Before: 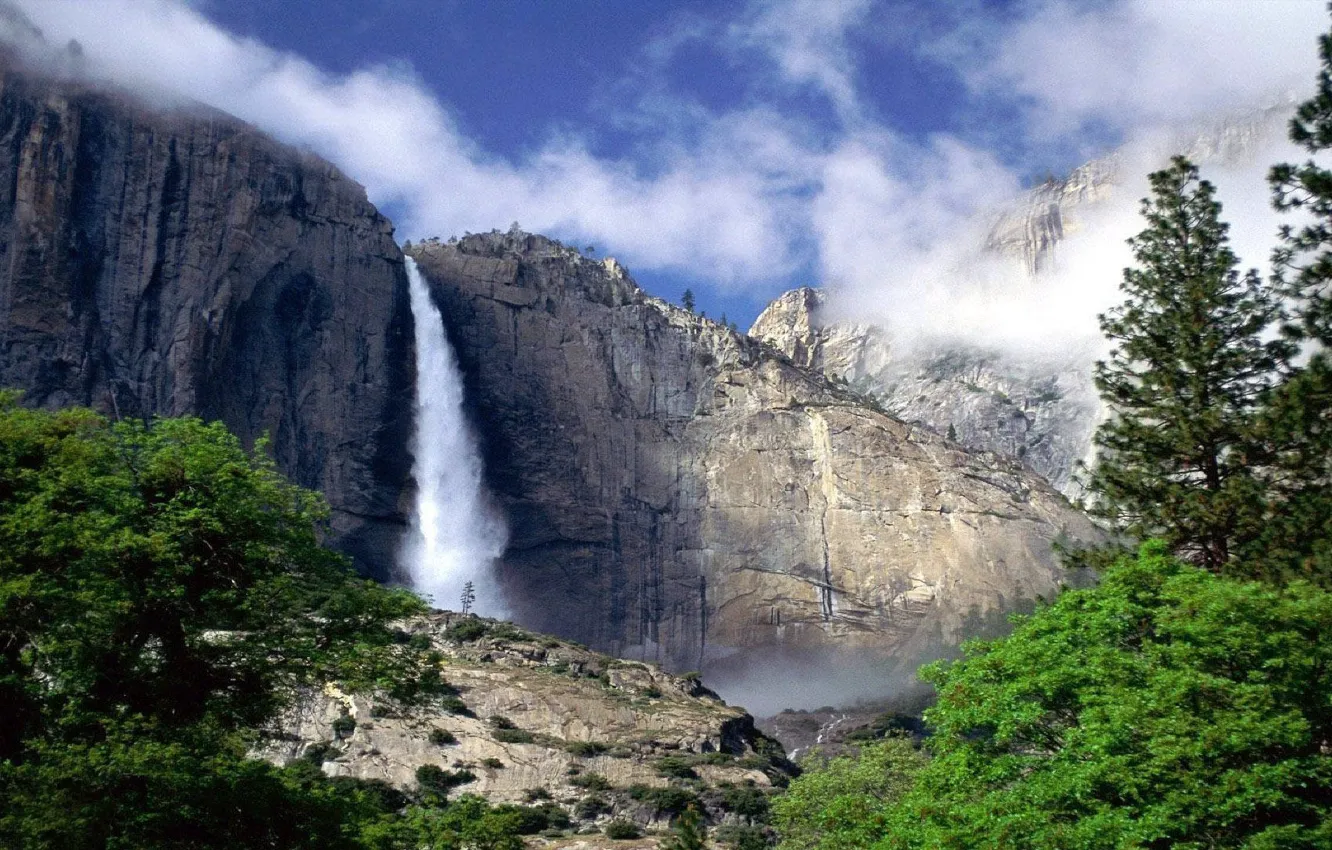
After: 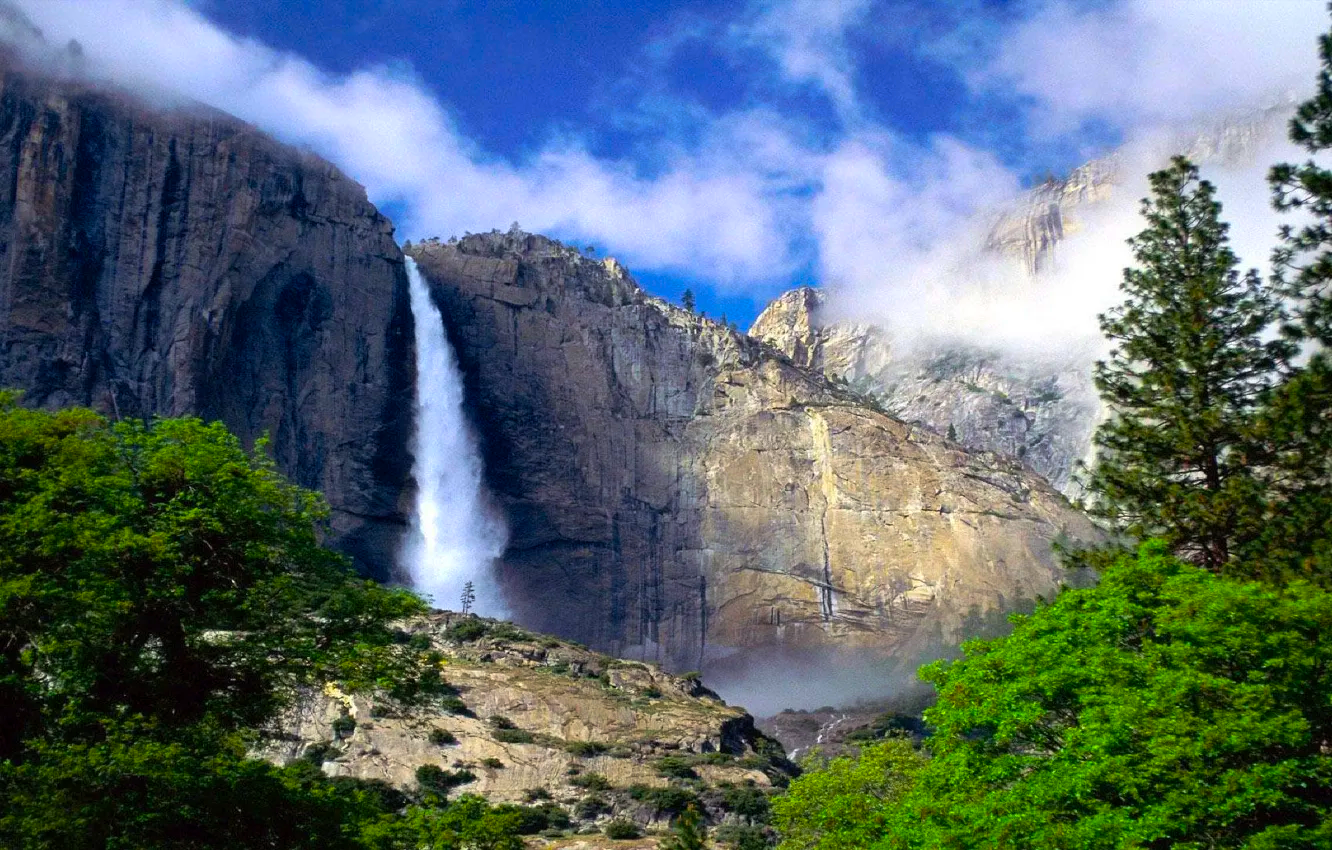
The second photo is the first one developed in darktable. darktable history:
color balance rgb: linear chroma grading › shadows -39.438%, linear chroma grading › highlights 39.054%, linear chroma grading › global chroma 44.793%, linear chroma grading › mid-tones -29.965%, perceptual saturation grading › global saturation 9.462%, perceptual saturation grading › highlights -12.754%, perceptual saturation grading › mid-tones 14.818%, perceptual saturation grading › shadows 23.466%
